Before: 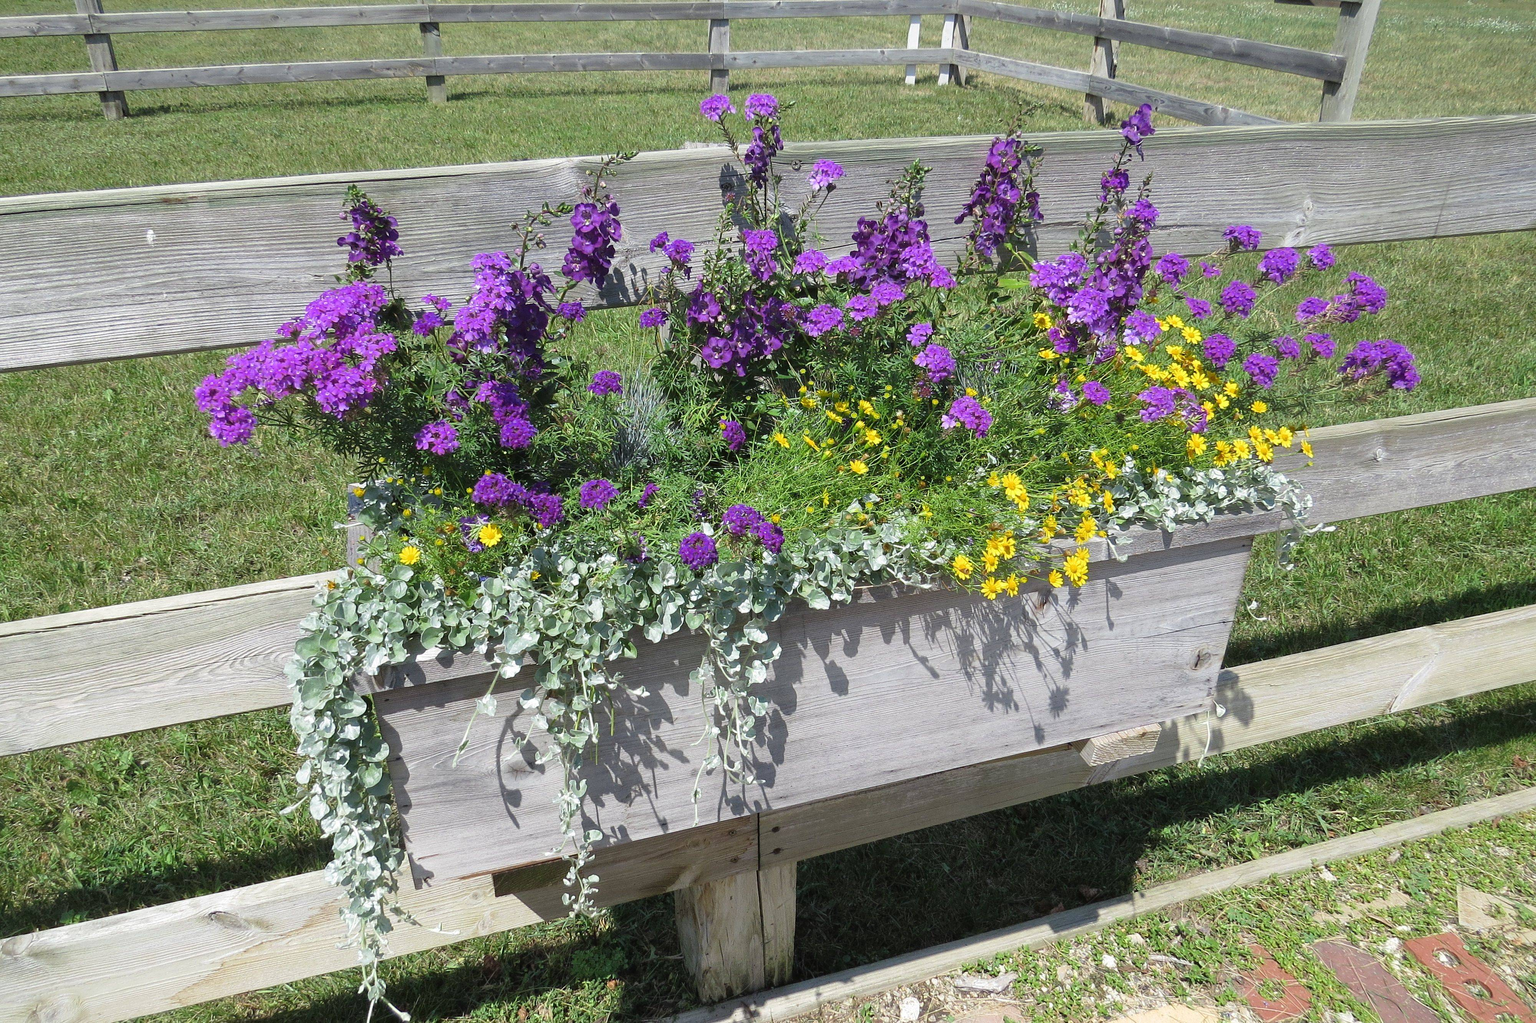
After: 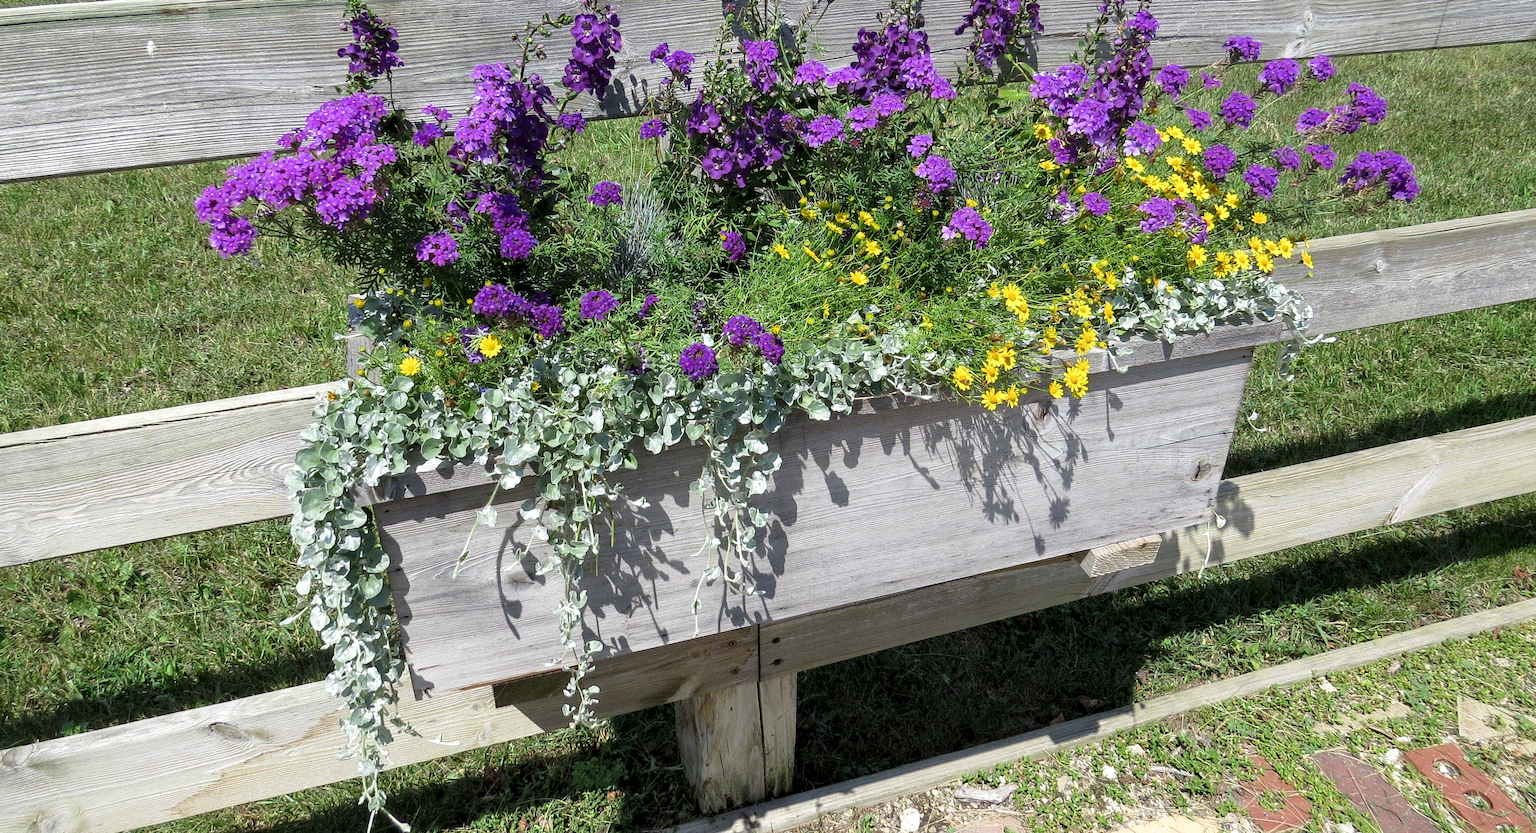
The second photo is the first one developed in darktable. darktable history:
crop and rotate: top 18.507%
local contrast: highlights 25%, shadows 75%, midtone range 0.75
rotate and perspective: crop left 0, crop top 0
